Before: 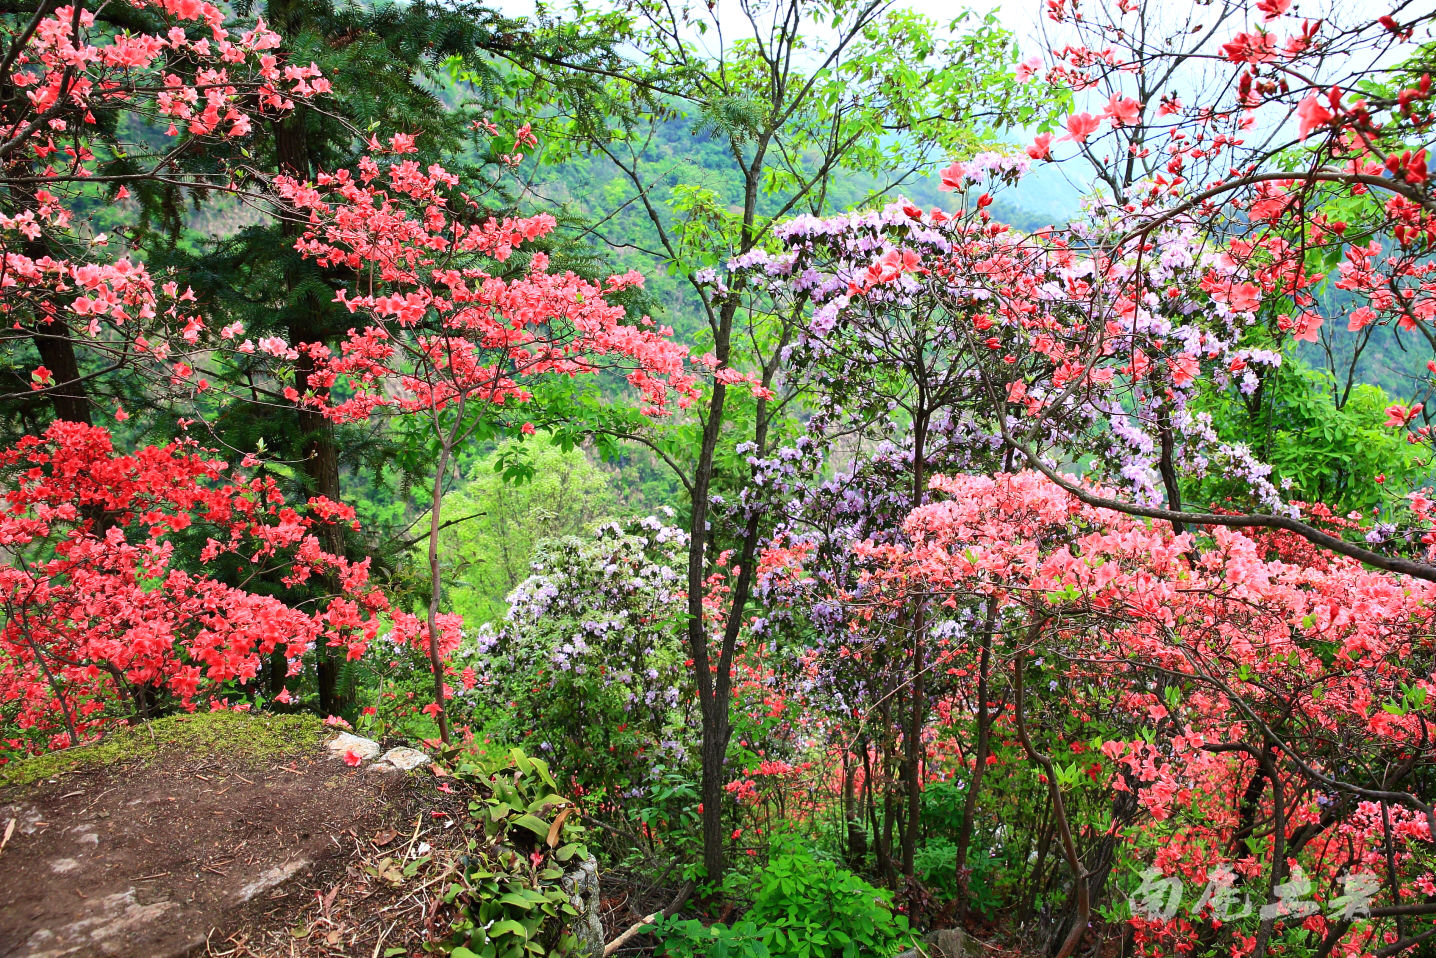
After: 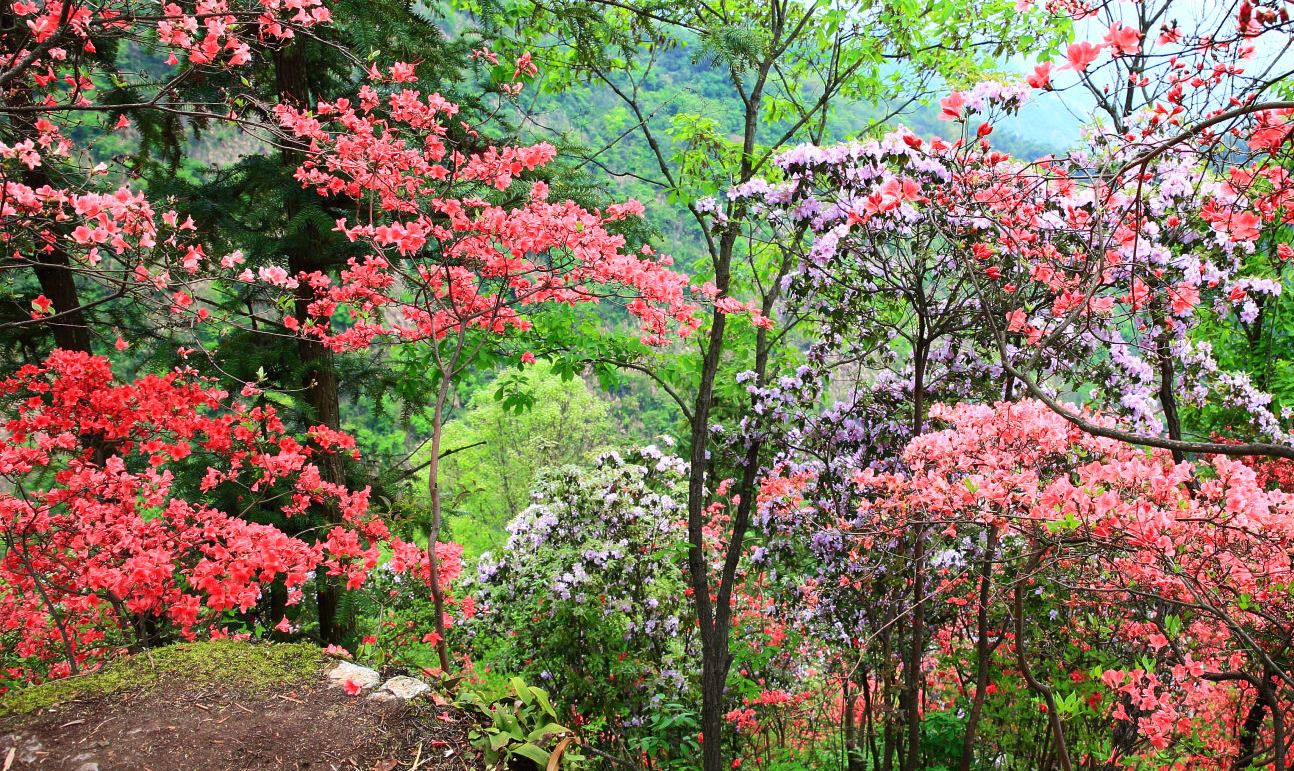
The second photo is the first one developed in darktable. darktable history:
crop: top 7.482%, right 9.824%, bottom 11.998%
